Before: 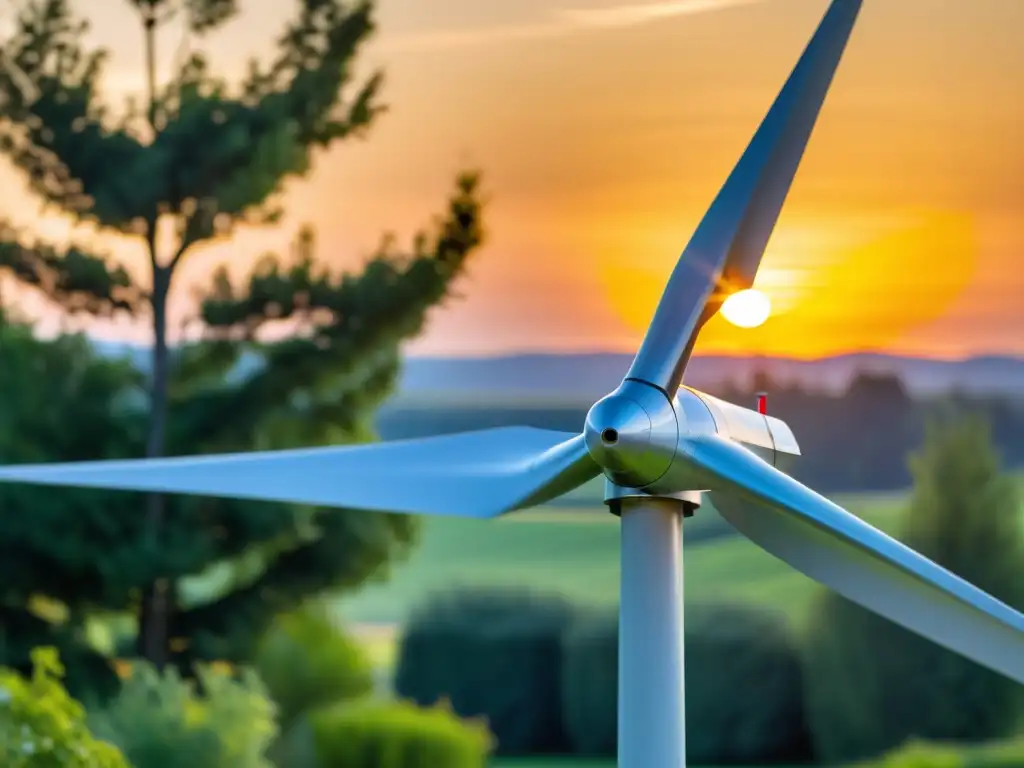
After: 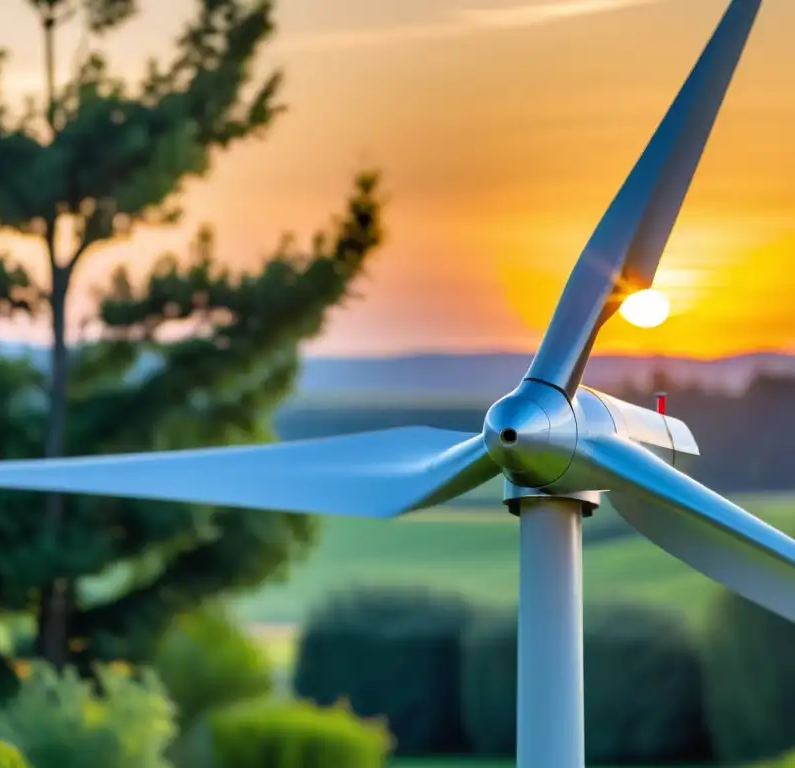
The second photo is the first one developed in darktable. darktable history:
crop: left 9.881%, right 12.471%
